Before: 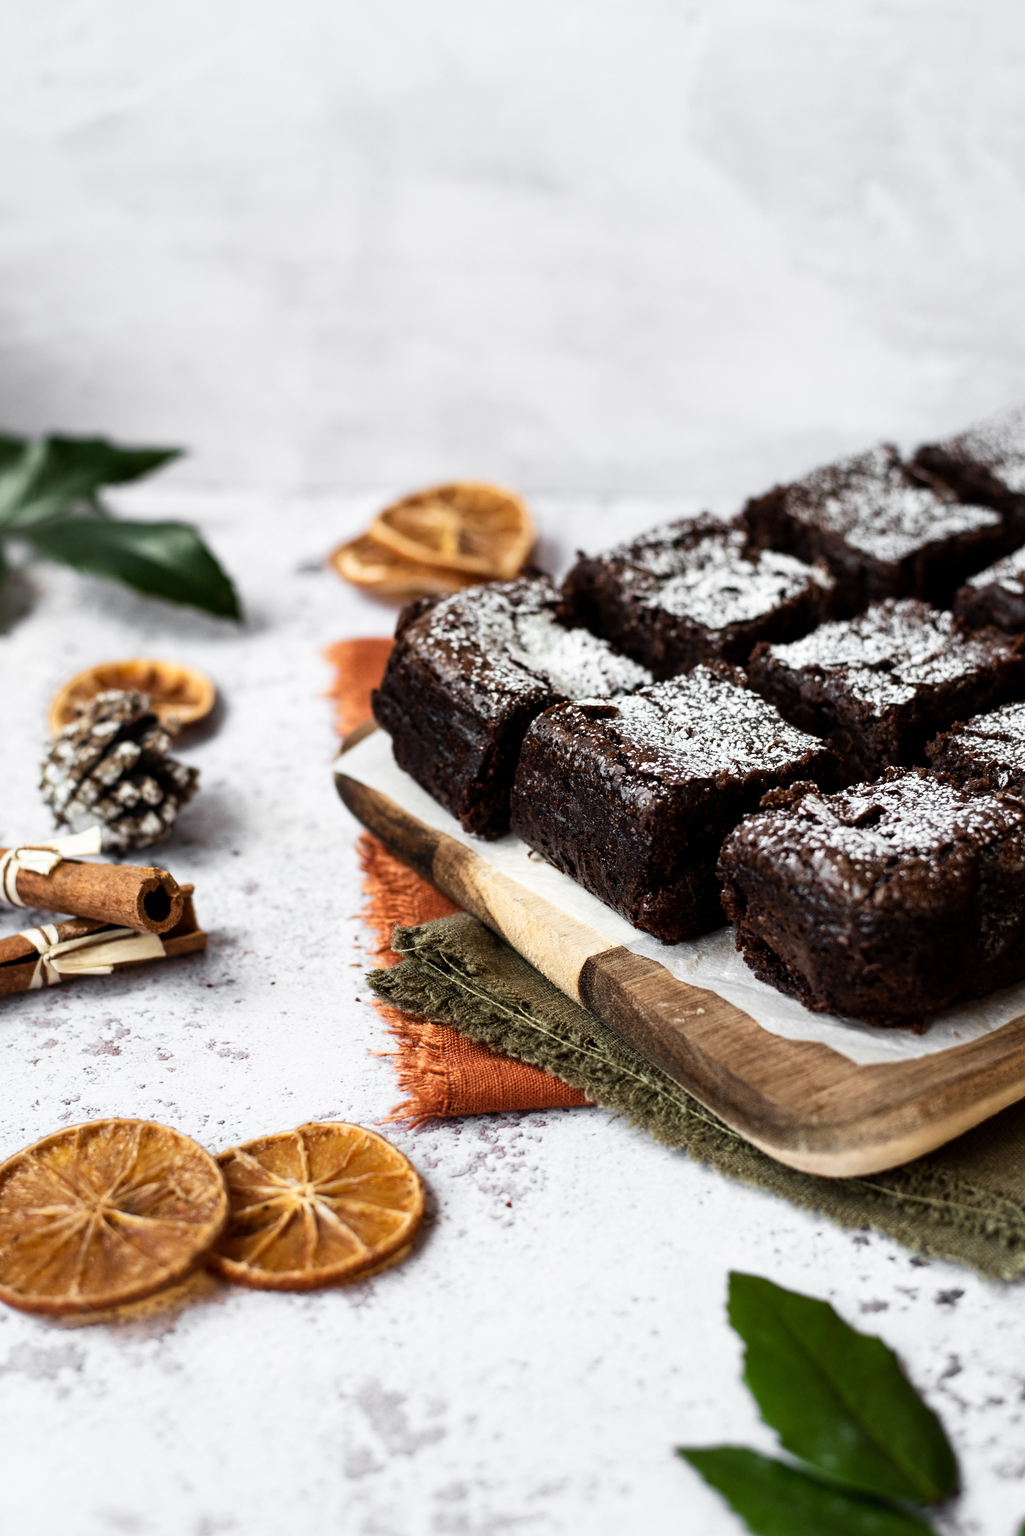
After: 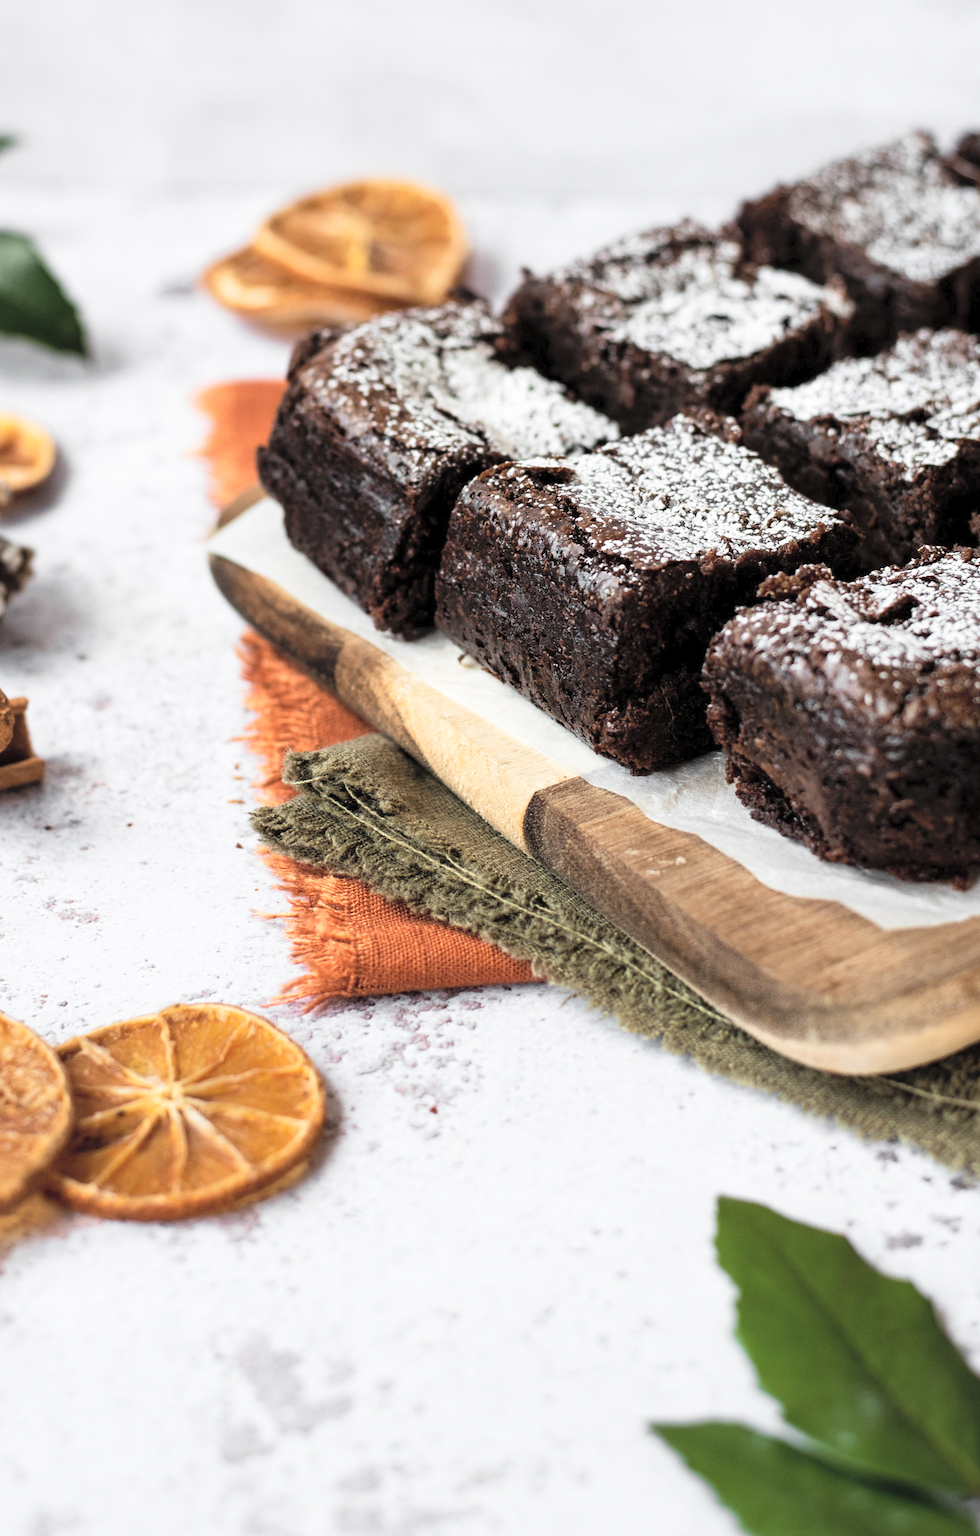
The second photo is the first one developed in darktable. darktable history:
contrast brightness saturation: brightness 0.288
crop: left 16.842%, top 22.356%, right 8.922%
